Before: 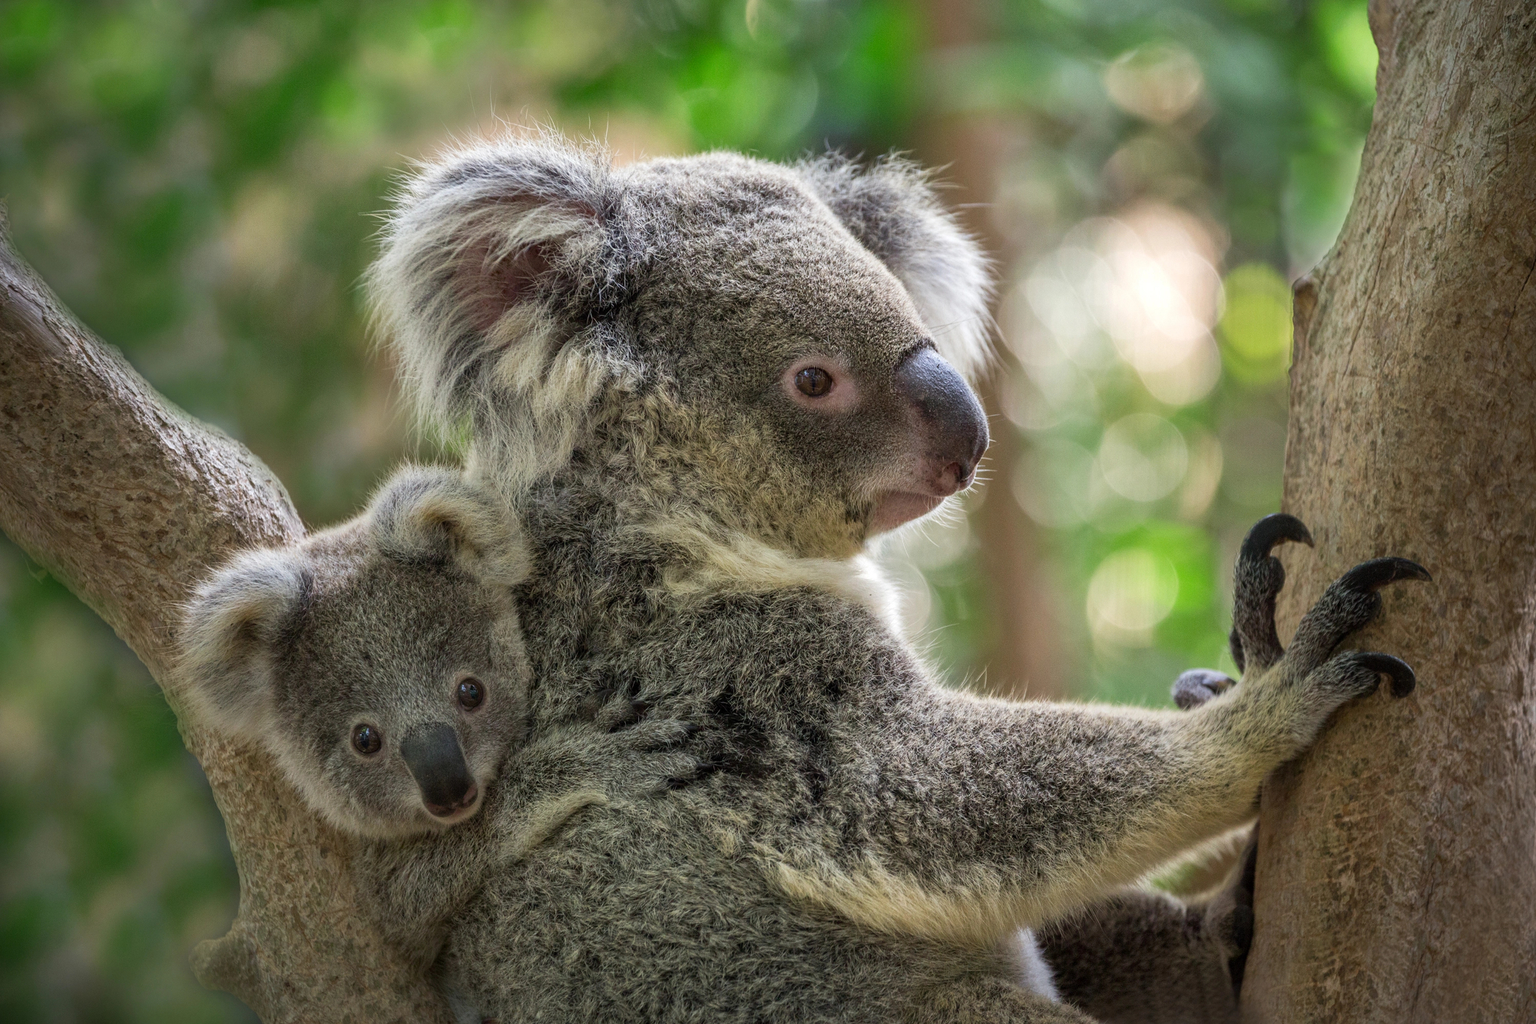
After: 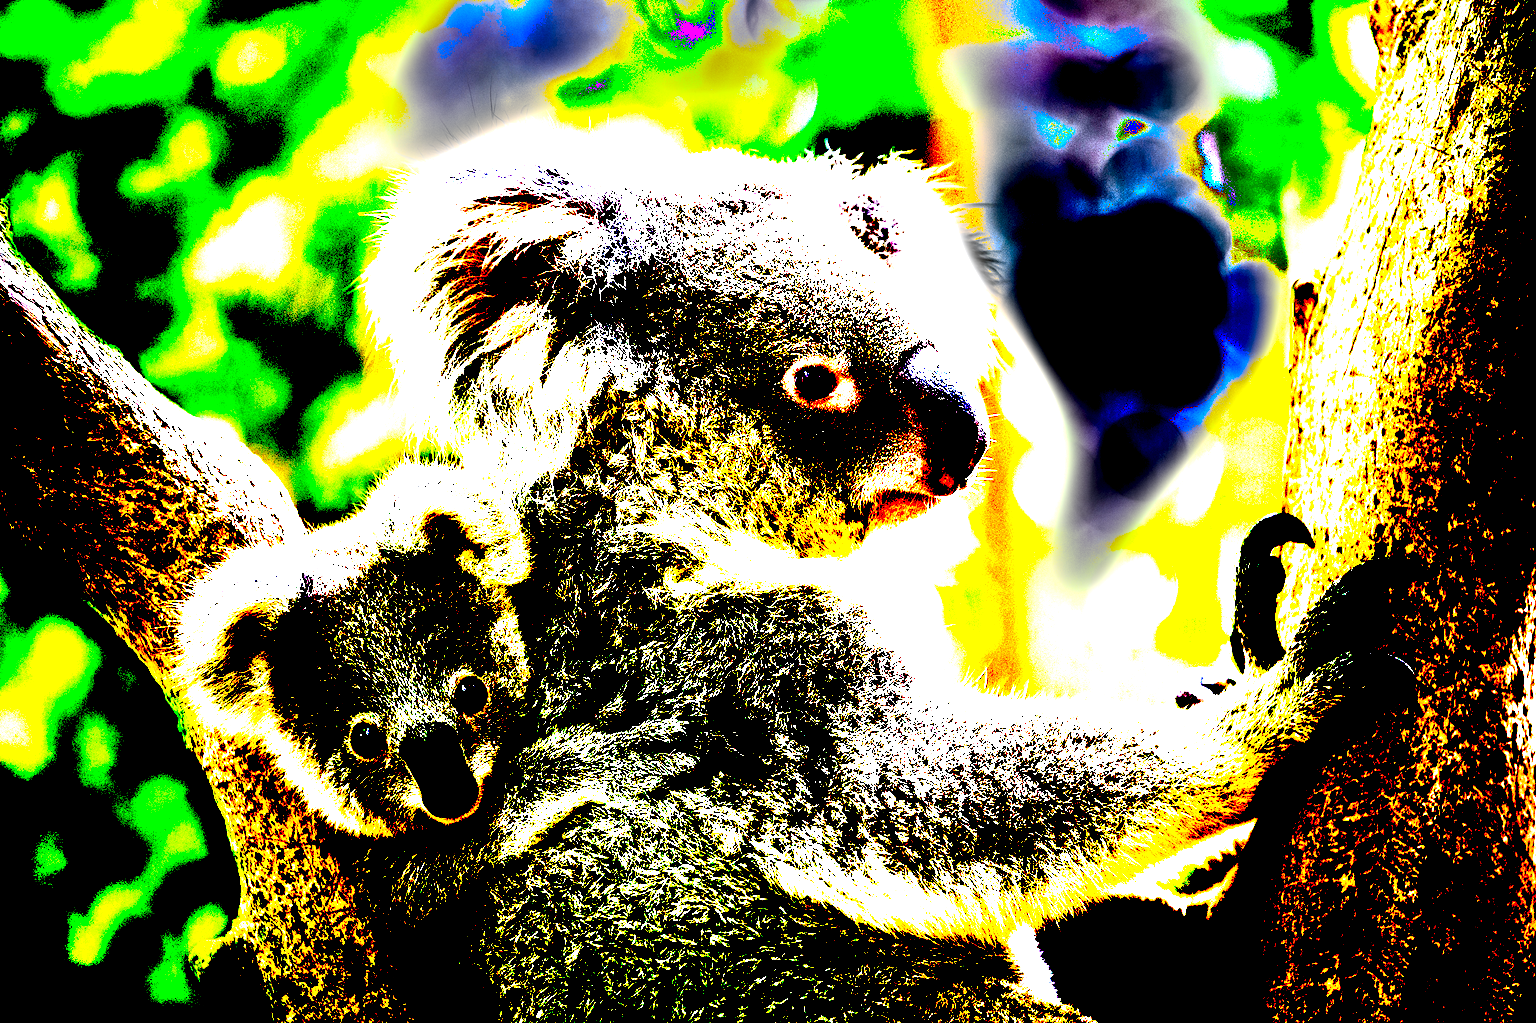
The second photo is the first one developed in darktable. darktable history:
tone equalizer: -7 EV 0.144 EV, -6 EV 0.629 EV, -5 EV 1.16 EV, -4 EV 1.34 EV, -3 EV 1.17 EV, -2 EV 0.6 EV, -1 EV 0.146 EV
exposure: black level correction 0.098, exposure 2.943 EV, compensate highlight preservation false
shadows and highlights: shadows 12.5, white point adjustment 1.14, soften with gaussian
